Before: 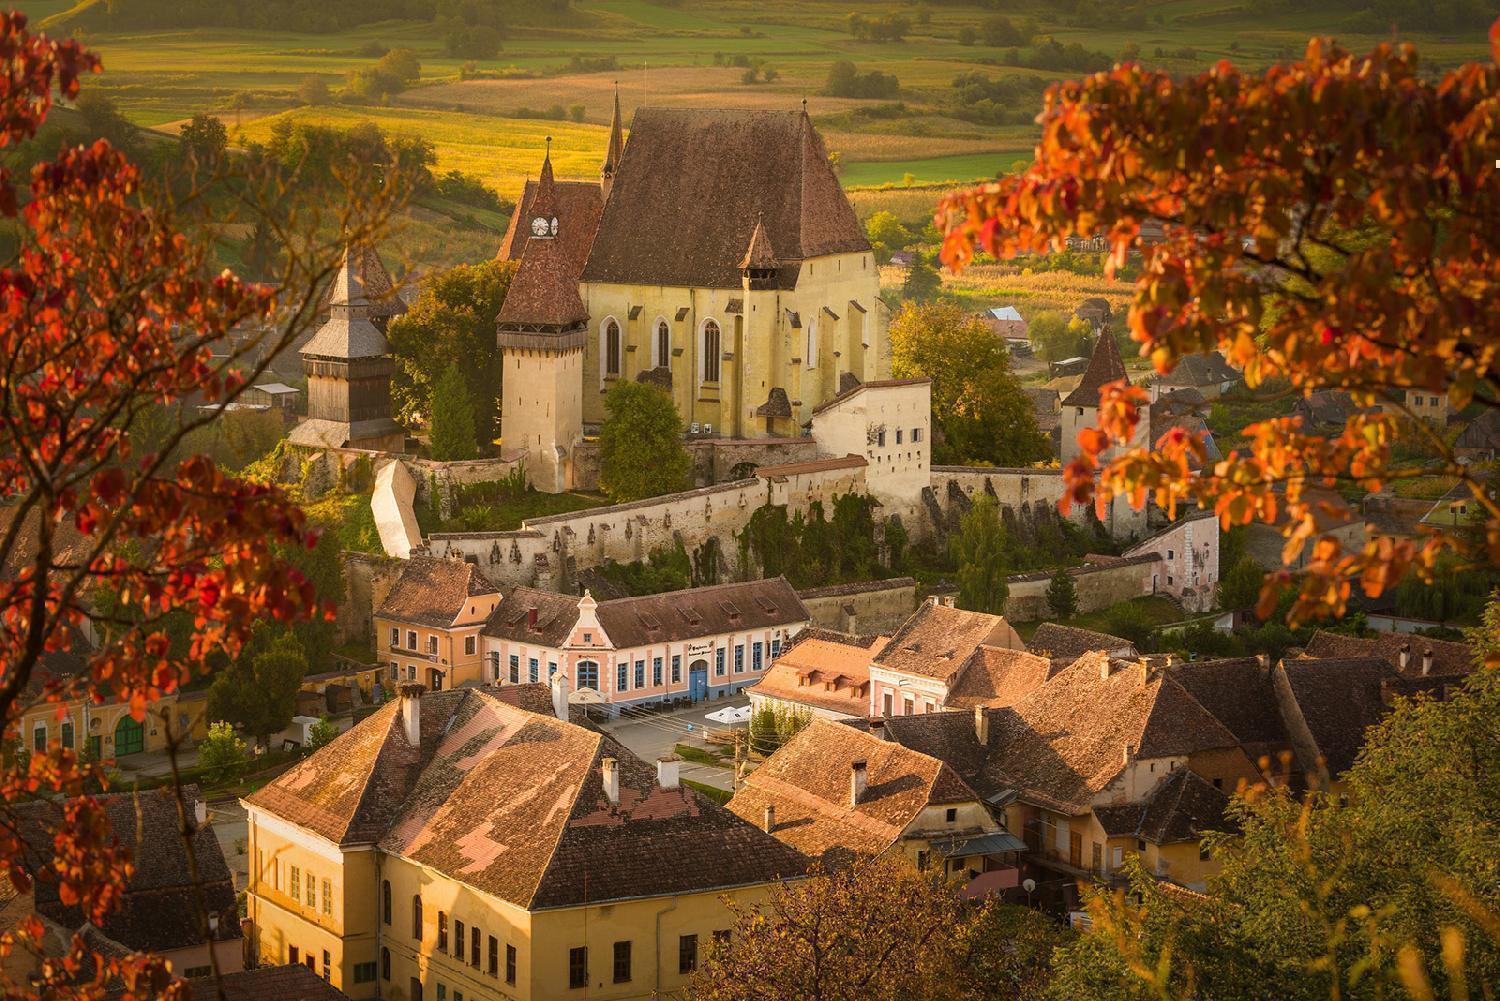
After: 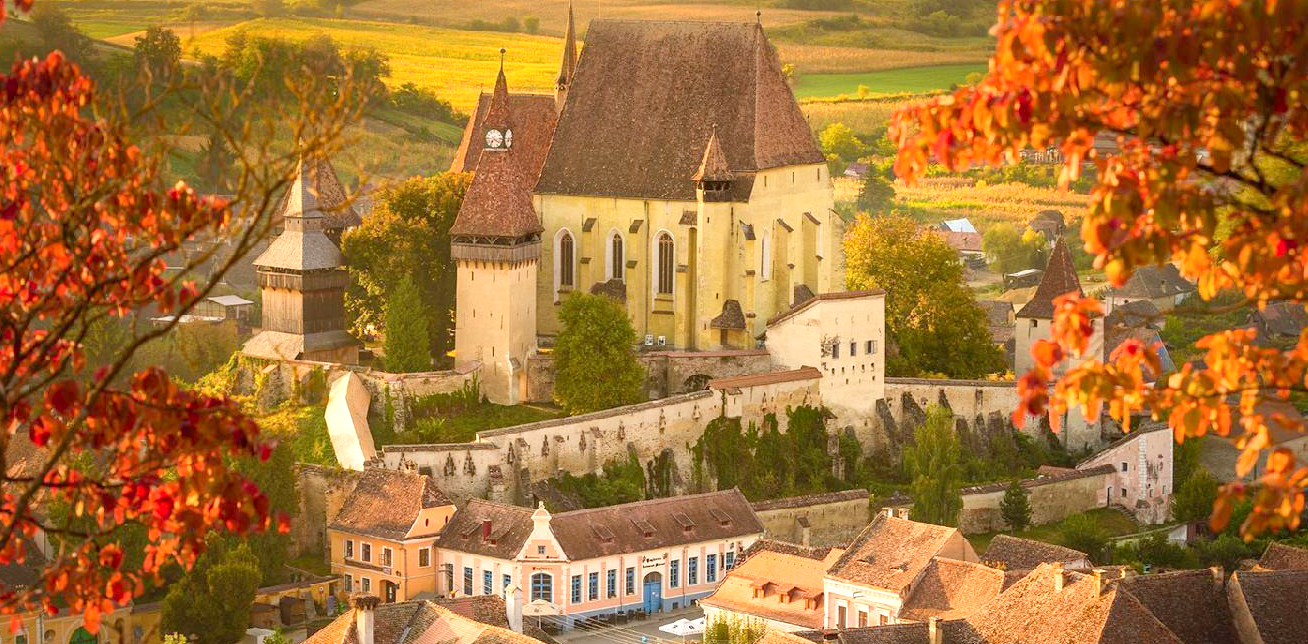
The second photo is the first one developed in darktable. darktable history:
exposure: exposure 0.374 EV, compensate exposure bias true, compensate highlight preservation false
levels: levels [0, 0.445, 1]
local contrast: mode bilateral grid, contrast 19, coarseness 50, detail 119%, midtone range 0.2
crop: left 3.09%, top 8.87%, right 9.66%, bottom 26.725%
